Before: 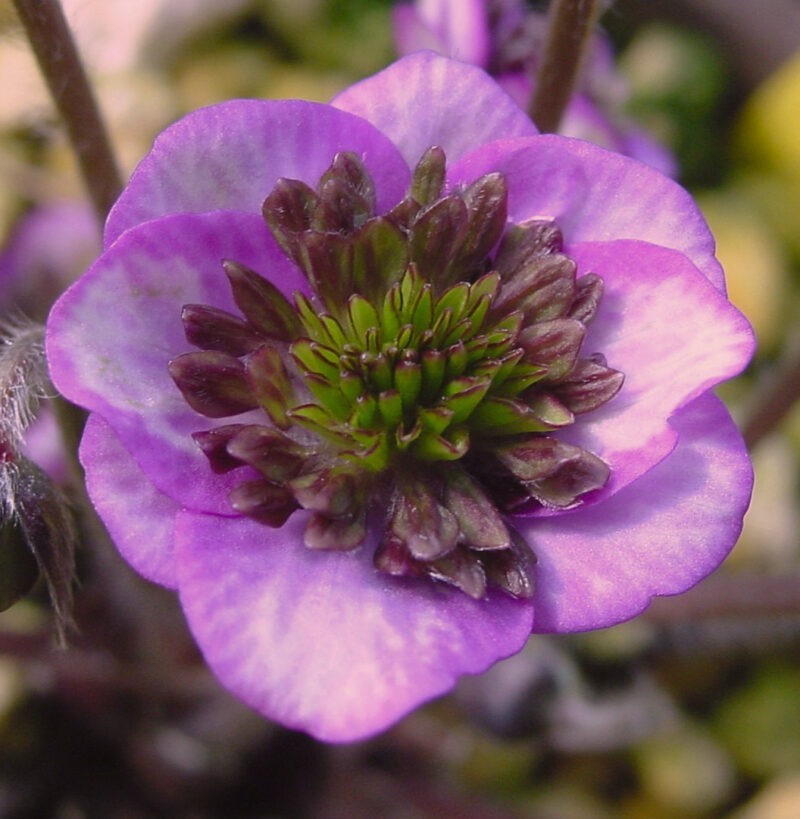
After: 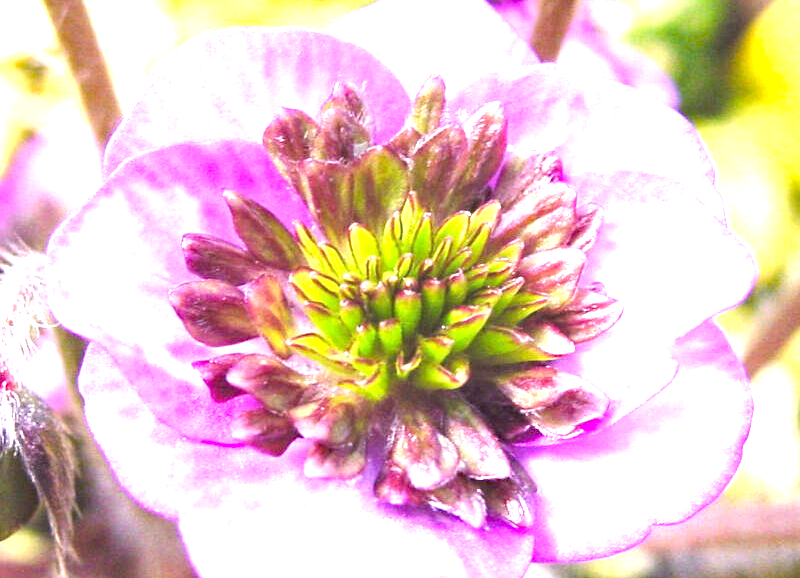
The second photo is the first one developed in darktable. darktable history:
local contrast: highlights 104%, shadows 99%, detail 120%, midtone range 0.2
exposure: exposure 2.968 EV, compensate highlight preservation false
haze removal: compatibility mode true, adaptive false
crop and rotate: top 8.739%, bottom 20.661%
